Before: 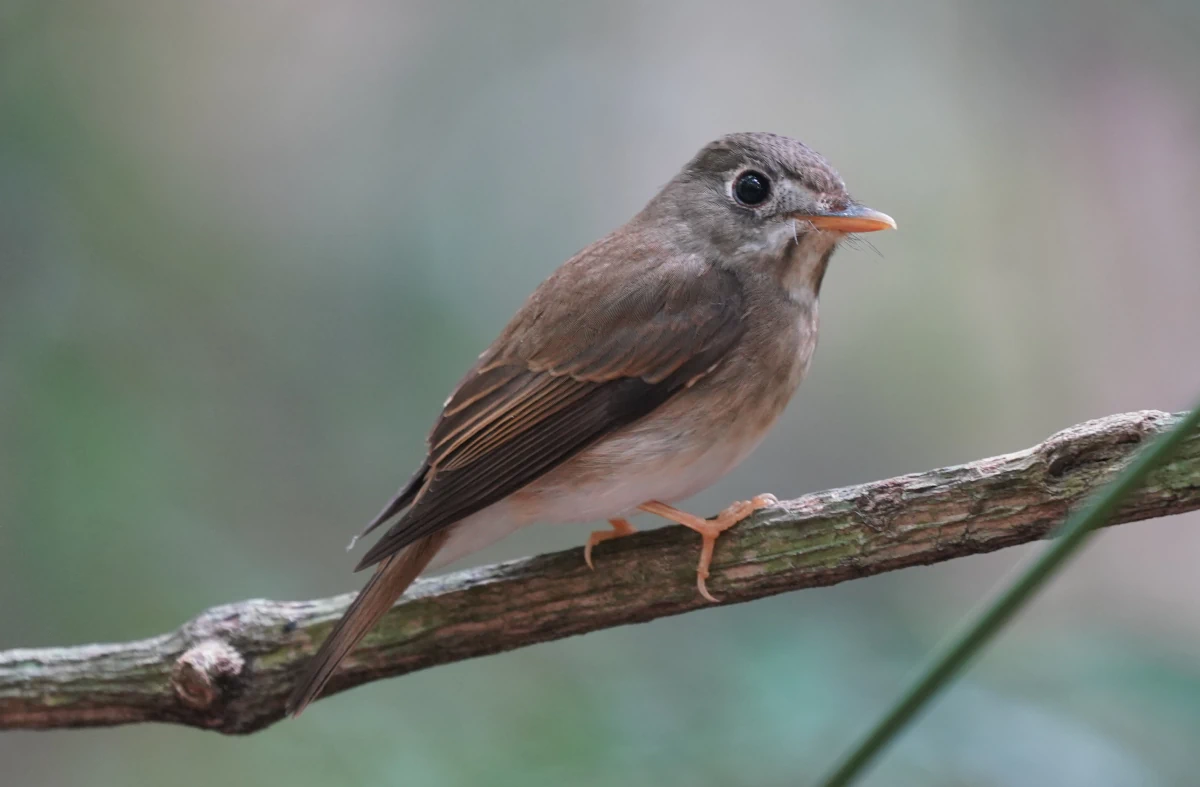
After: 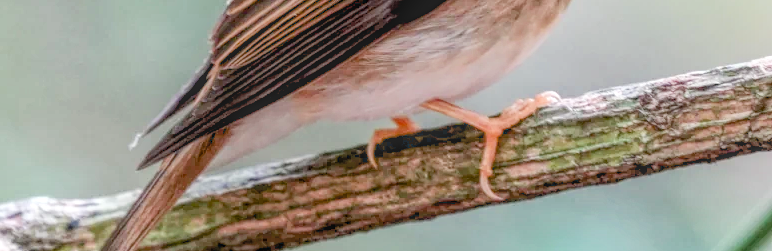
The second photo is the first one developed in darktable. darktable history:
crop: left 18.091%, top 51.13%, right 17.525%, bottom 16.85%
exposure: black level correction 0.016, exposure 1.774 EV, compensate highlight preservation false
local contrast: highlights 20%, shadows 30%, detail 200%, midtone range 0.2
filmic rgb: black relative exposure -7.65 EV, white relative exposure 4.56 EV, hardness 3.61
